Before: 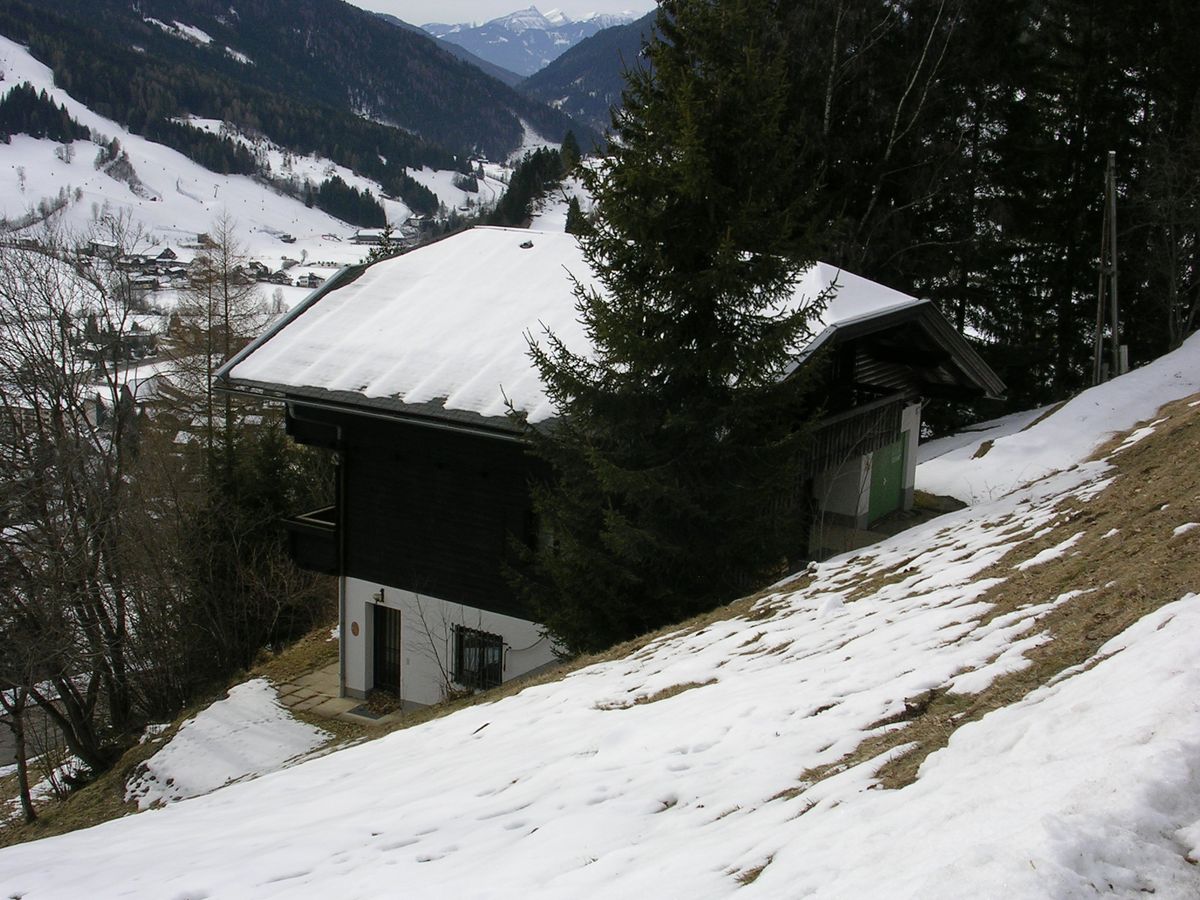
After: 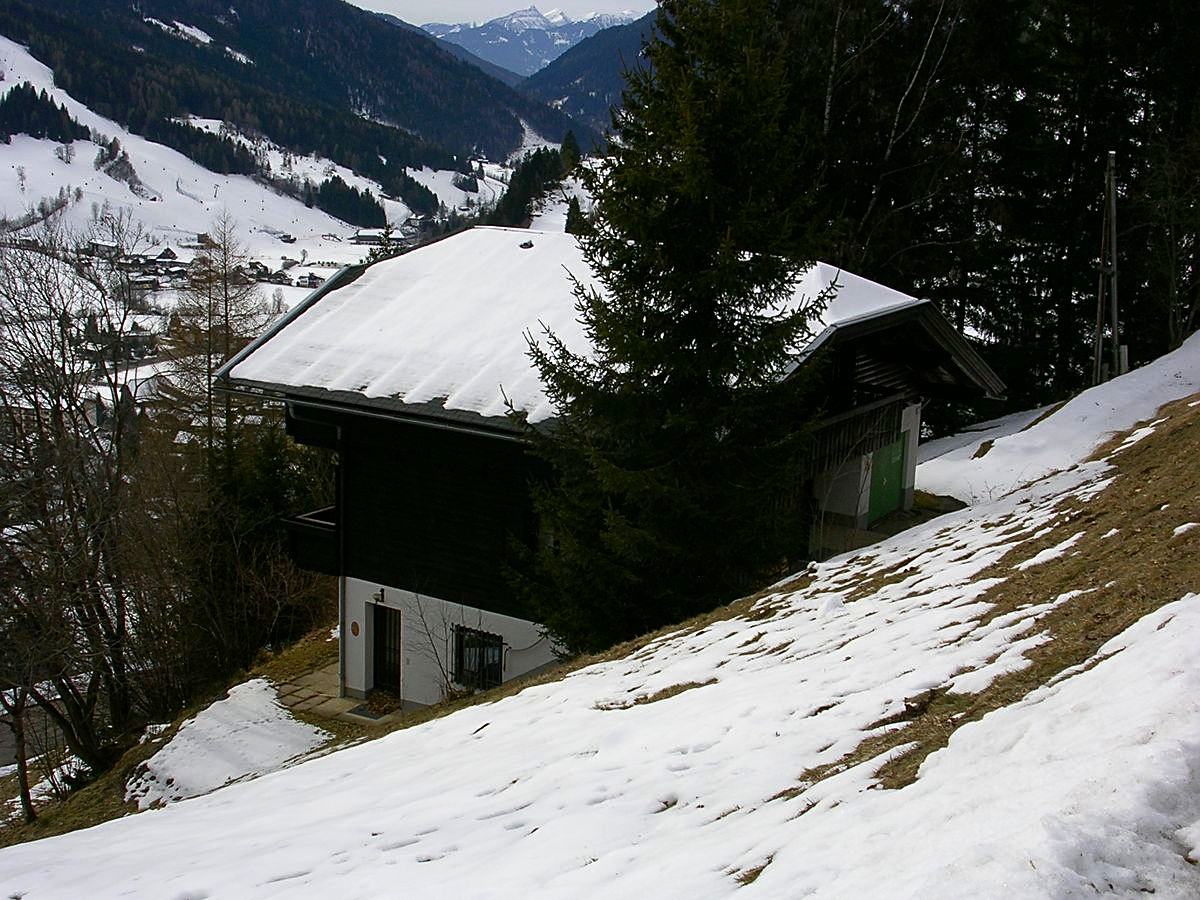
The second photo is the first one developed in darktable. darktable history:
sharpen: on, module defaults
contrast brightness saturation: contrast 0.12, brightness -0.12, saturation 0.2
rgb curve: curves: ch0 [(0, 0) (0.053, 0.068) (0.122, 0.128) (1, 1)]
